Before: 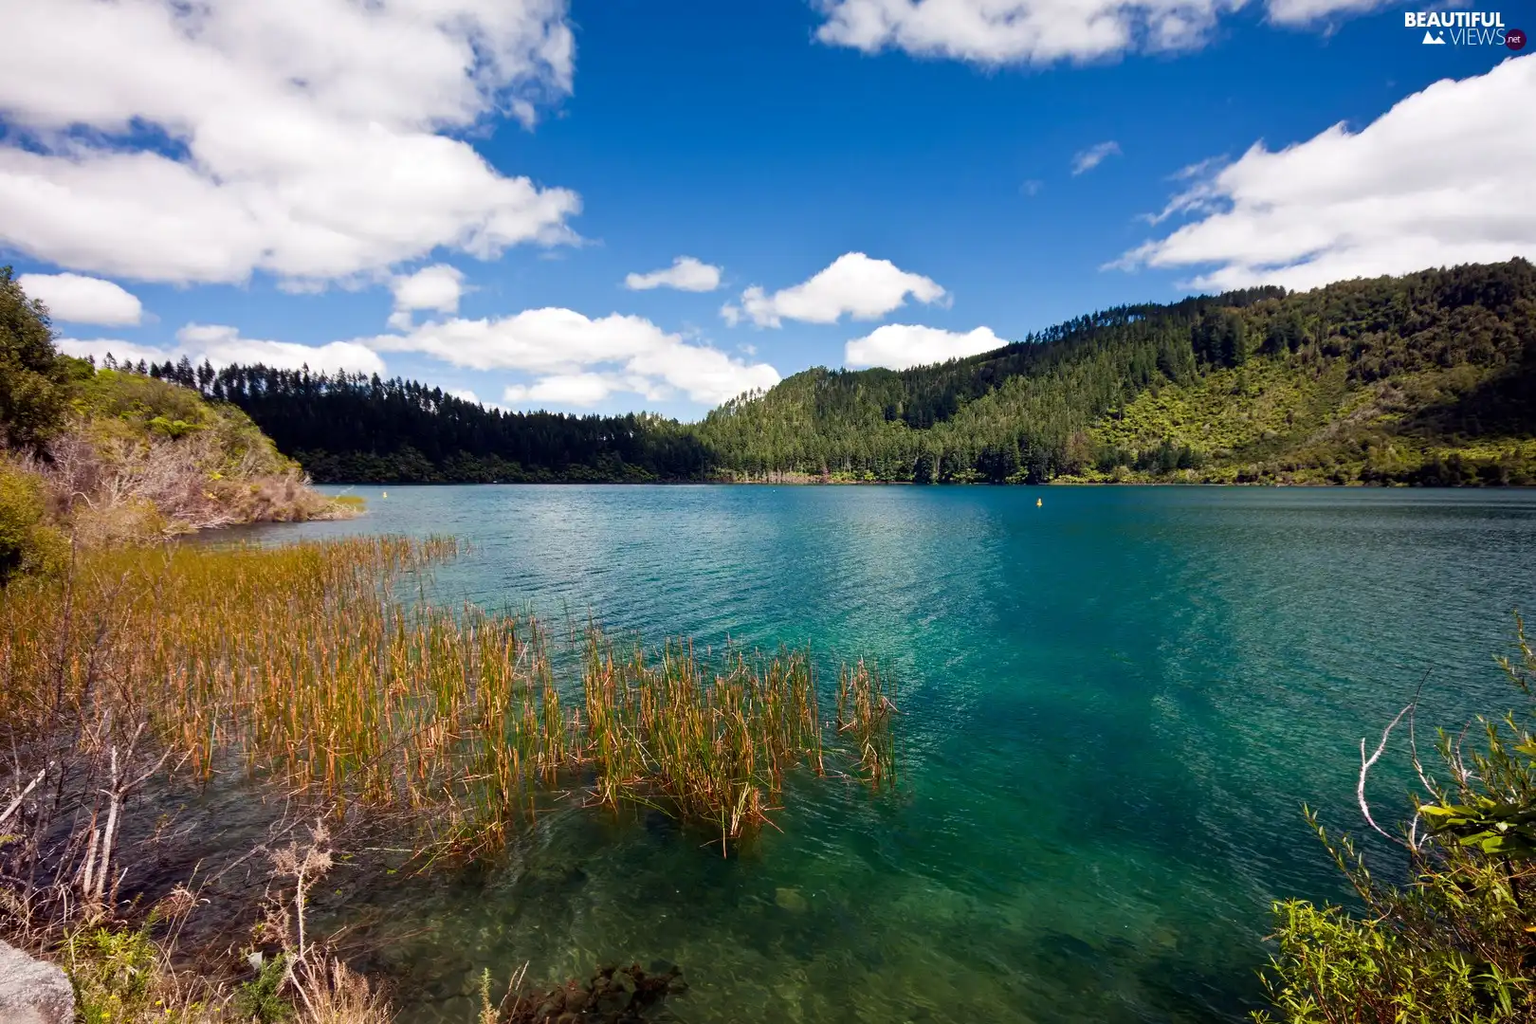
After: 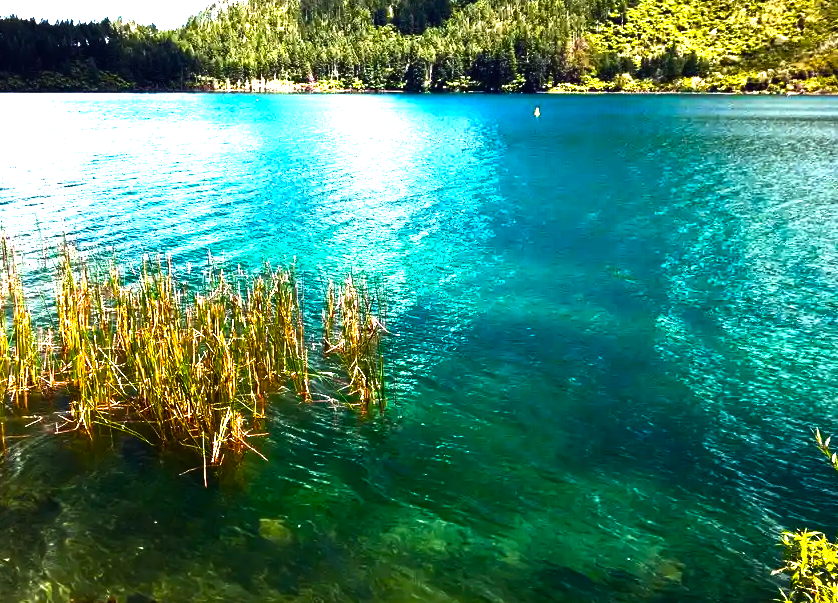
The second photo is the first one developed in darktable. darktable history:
color balance rgb: global offset › luminance 0.216%, perceptual saturation grading › global saturation 20%, perceptual saturation grading › highlights -25.826%, perceptual saturation grading › shadows 49.455%, perceptual brilliance grading › highlights 47.779%, perceptual brilliance grading › mid-tones 23.096%, perceptual brilliance grading › shadows -5.664%, global vibrance 14.682%
exposure: exposure 0.606 EV, compensate highlight preservation false
crop: left 34.564%, top 38.74%, right 13.657%, bottom 5.37%
tone equalizer: -8 EV -0.721 EV, -7 EV -0.716 EV, -6 EV -0.637 EV, -5 EV -0.388 EV, -3 EV 0.398 EV, -2 EV 0.6 EV, -1 EV 0.682 EV, +0 EV 0.73 EV, edges refinement/feathering 500, mask exposure compensation -1.57 EV, preserve details no
